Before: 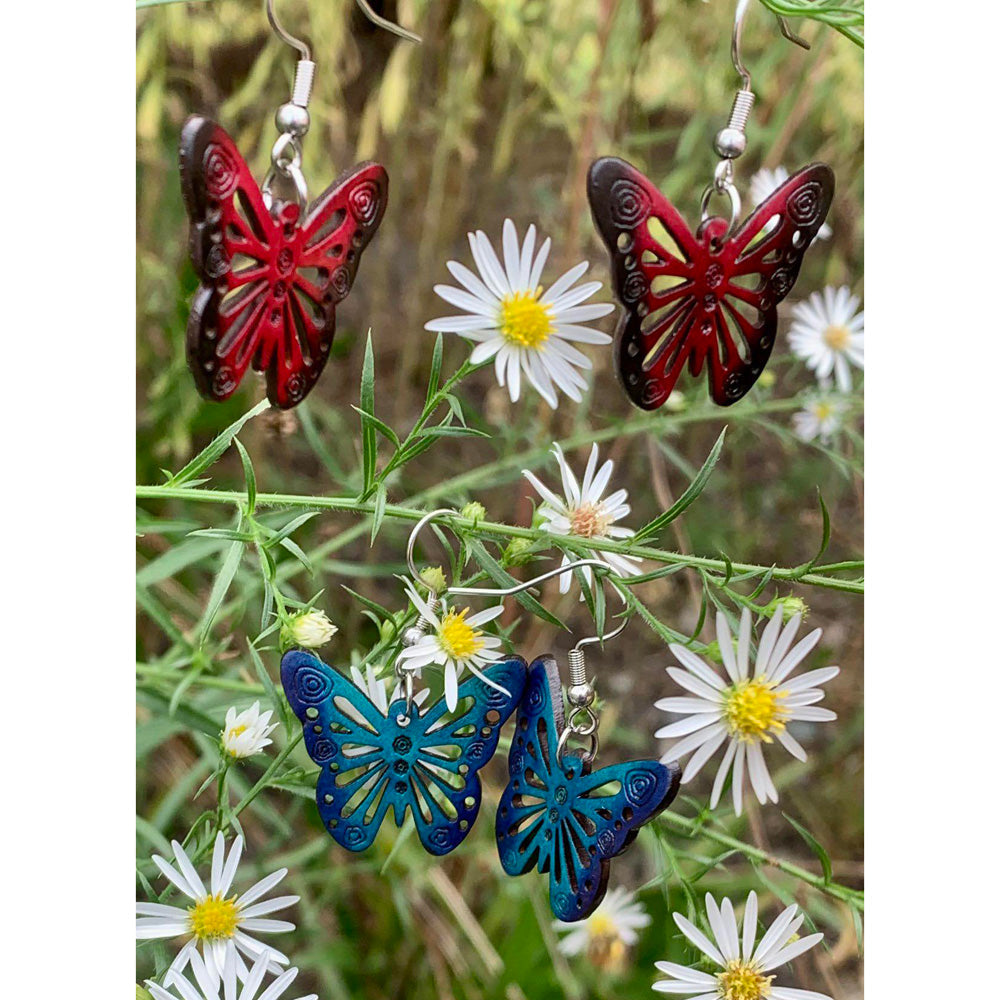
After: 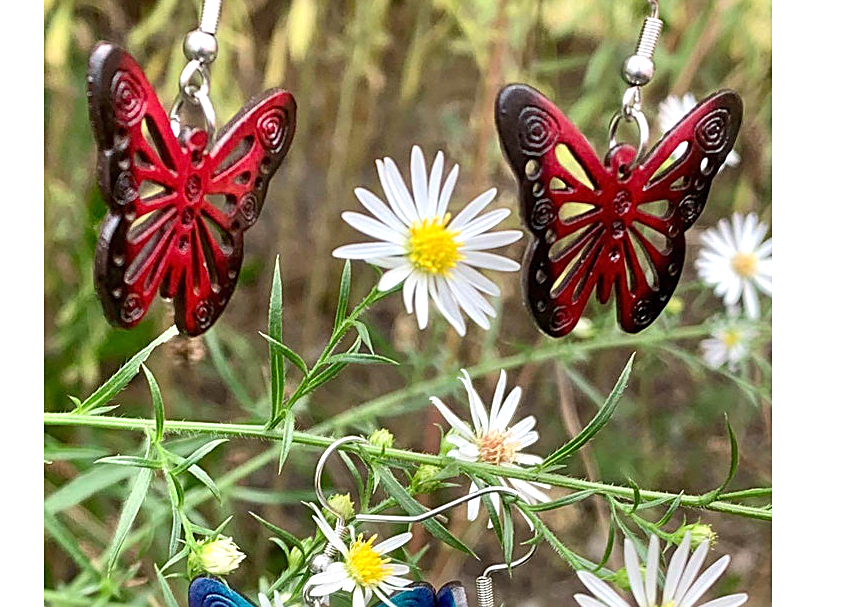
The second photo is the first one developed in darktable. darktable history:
crop and rotate: left 9.283%, top 7.311%, right 4.898%, bottom 31.942%
sharpen: amount 0.493
exposure: black level correction 0, exposure 0.392 EV, compensate exposure bias true, compensate highlight preservation false
